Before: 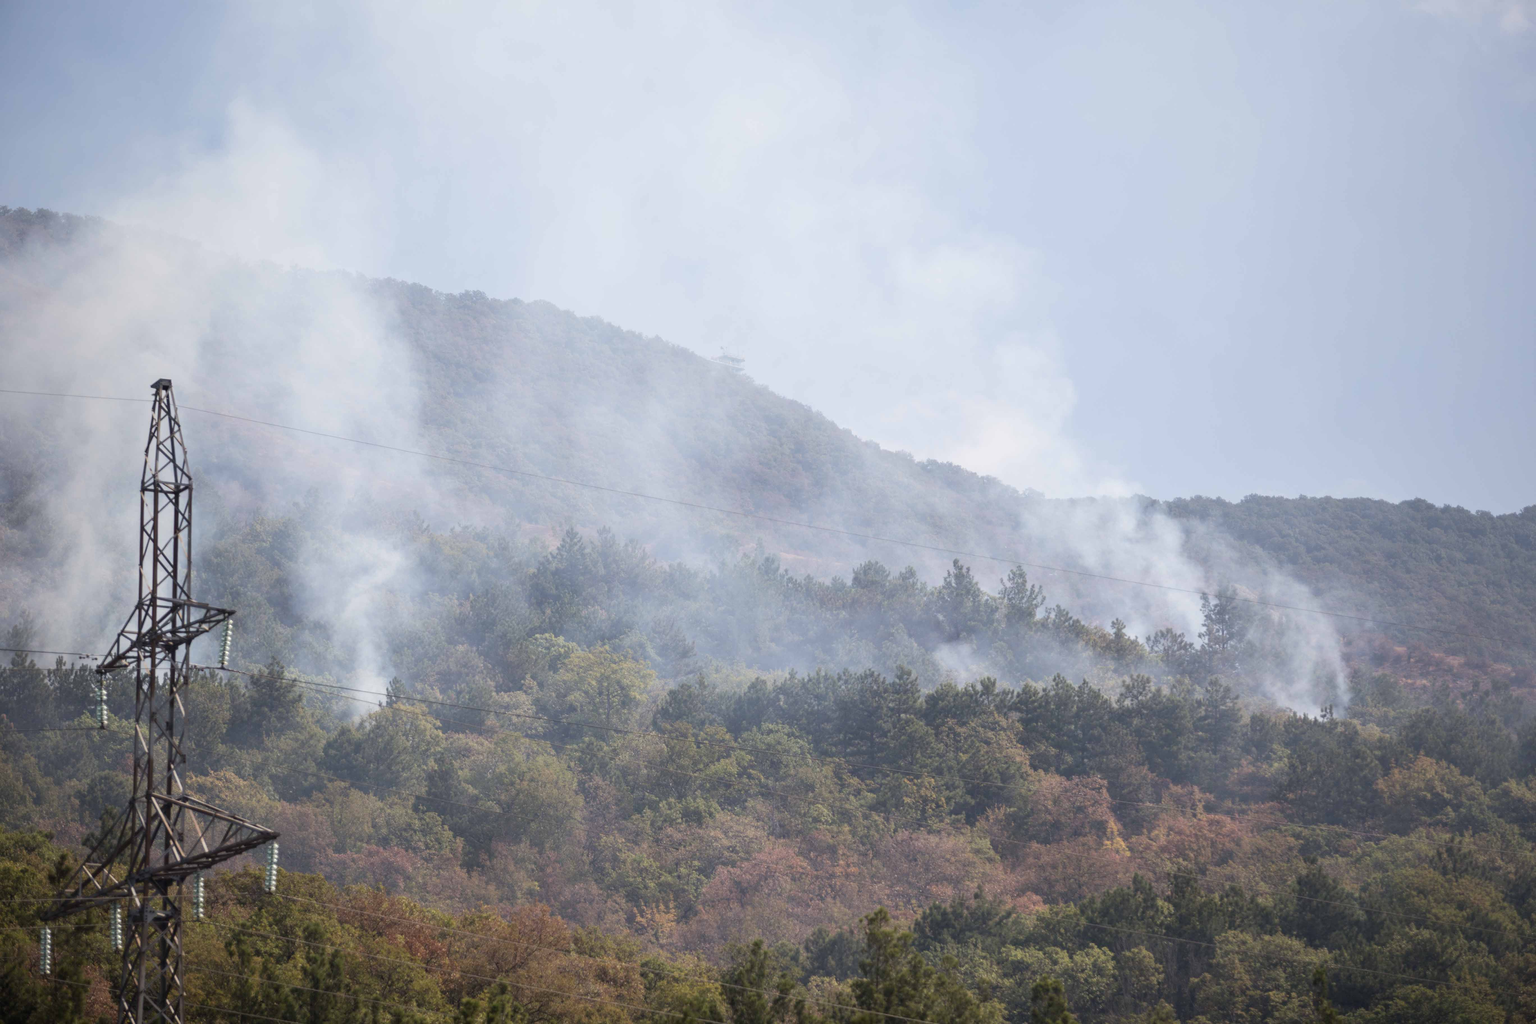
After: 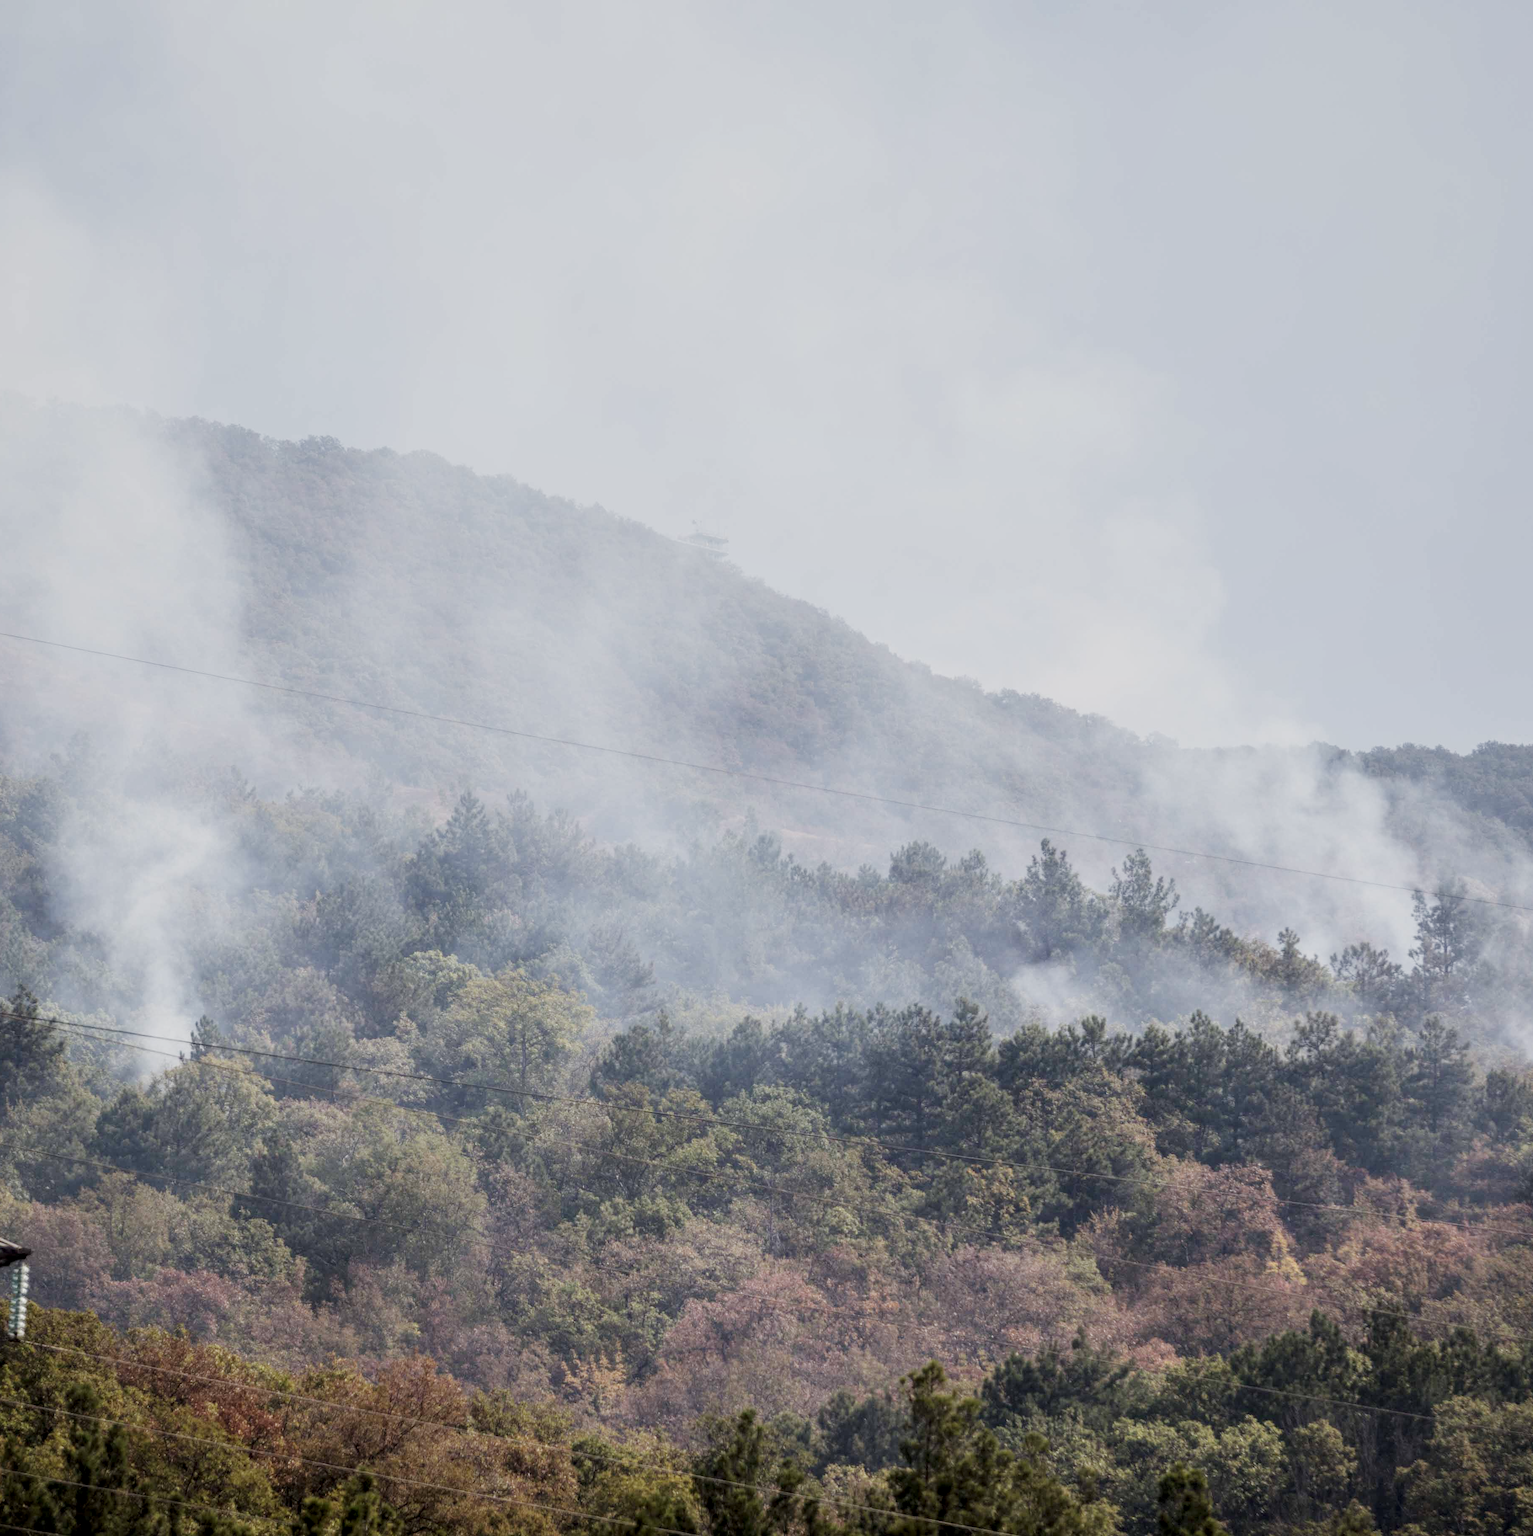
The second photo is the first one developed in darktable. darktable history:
sigmoid: skew -0.2, preserve hue 0%, red attenuation 0.1, red rotation 0.035, green attenuation 0.1, green rotation -0.017, blue attenuation 0.15, blue rotation -0.052, base primaries Rec2020
crop: left 16.899%, right 16.556%
local contrast: detail 130%
